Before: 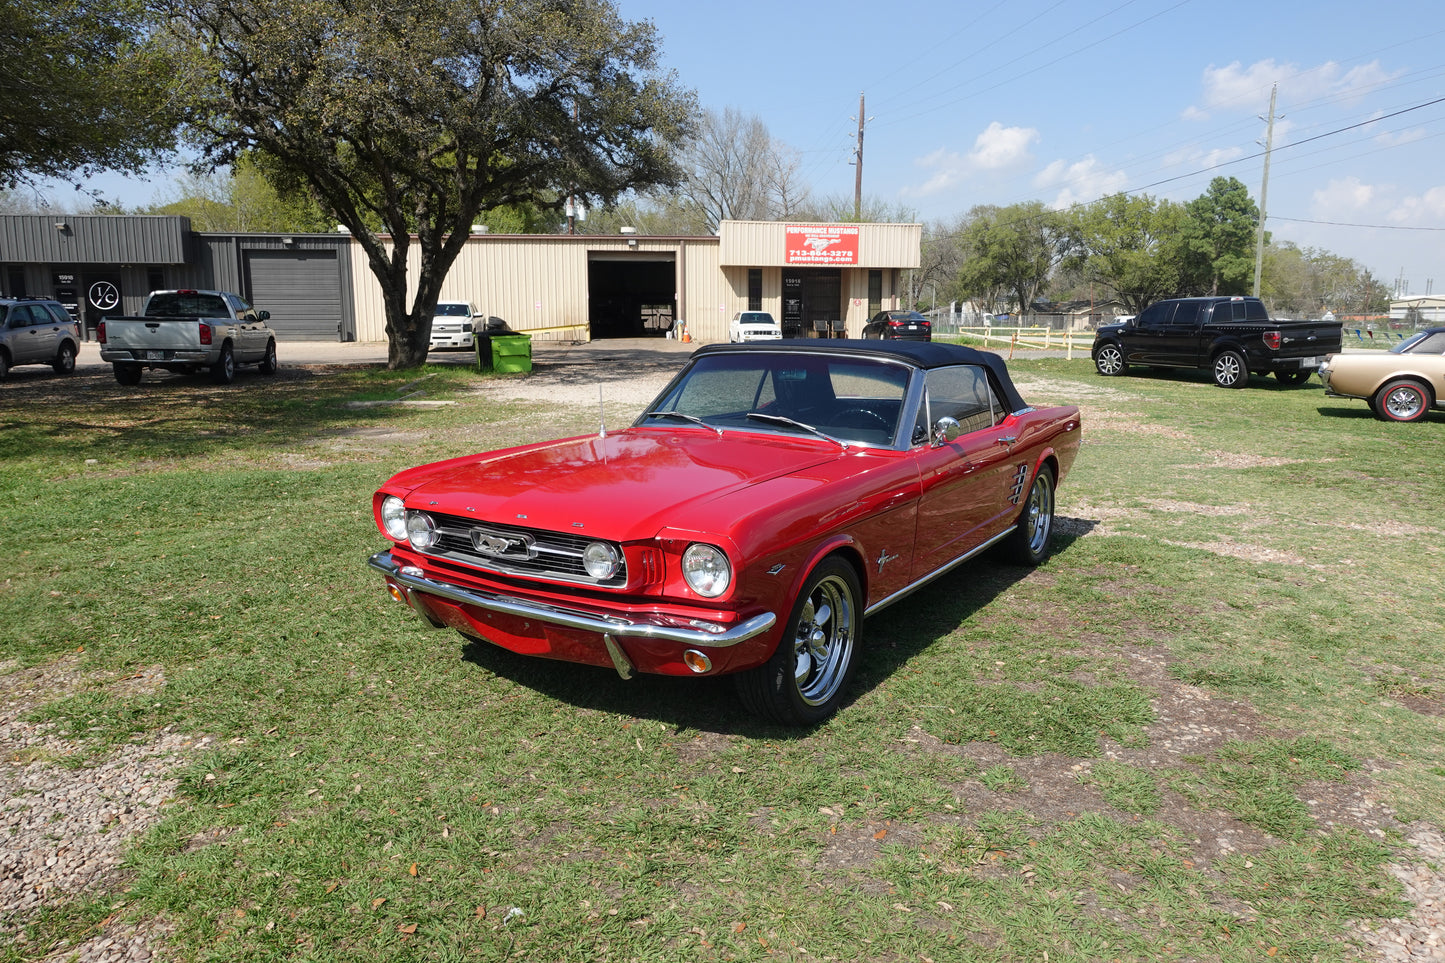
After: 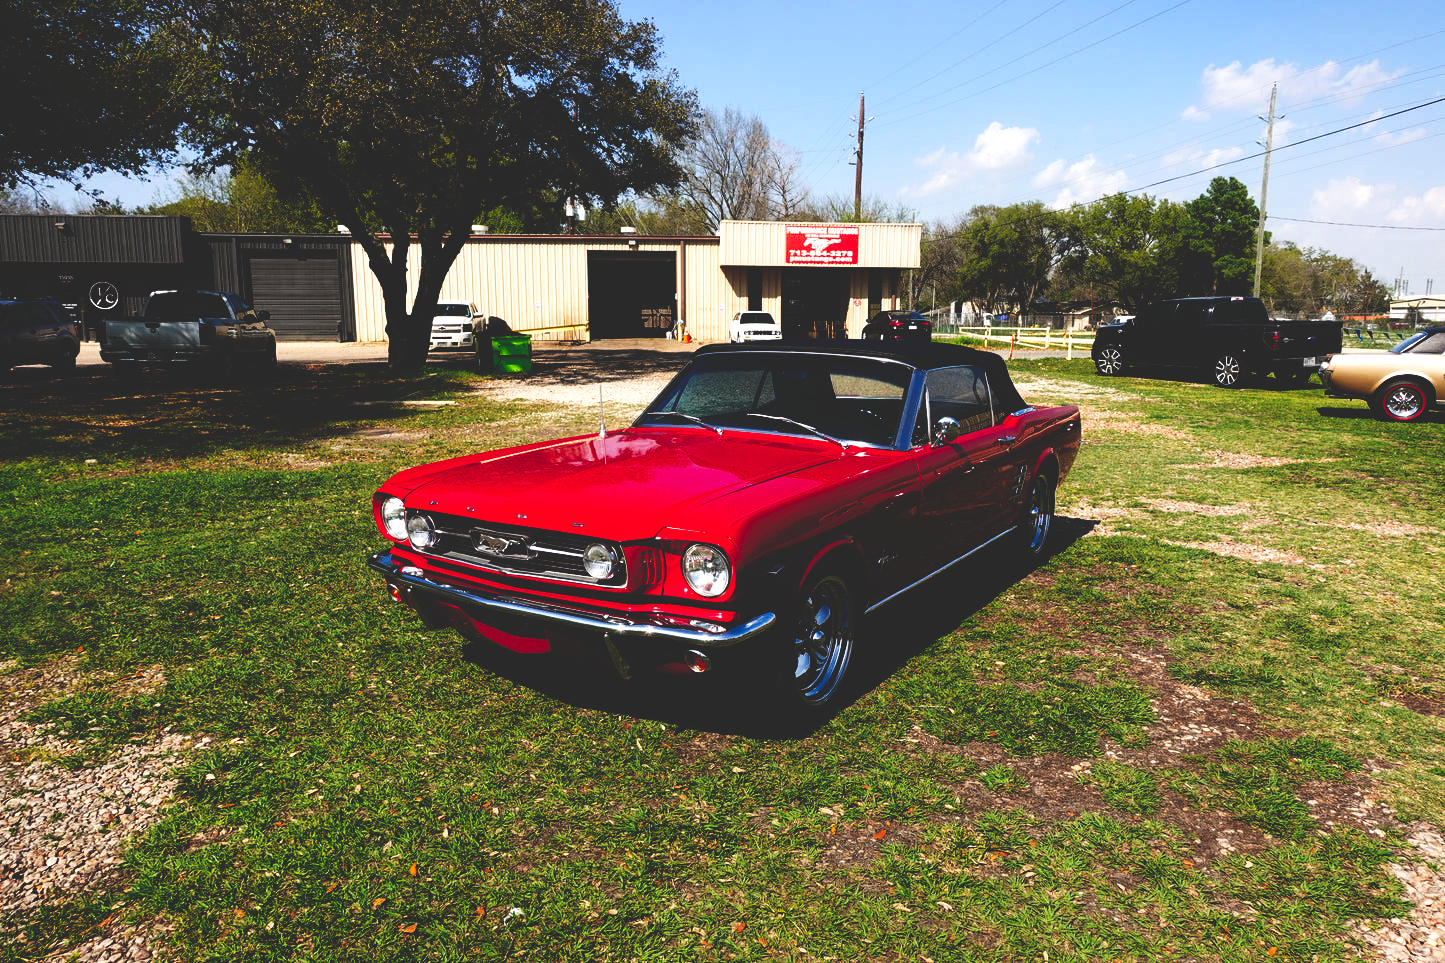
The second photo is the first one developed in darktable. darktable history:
color balance: lift [1, 0.998, 1.001, 1.002], gamma [1, 1.02, 1, 0.98], gain [1, 1.02, 1.003, 0.98]
tone curve: curves: ch0 [(0, 0) (0.003, 0.003) (0.011, 0.012) (0.025, 0.024) (0.044, 0.039) (0.069, 0.052) (0.1, 0.072) (0.136, 0.097) (0.177, 0.128) (0.224, 0.168) (0.277, 0.217) (0.335, 0.276) (0.399, 0.345) (0.468, 0.429) (0.543, 0.524) (0.623, 0.628) (0.709, 0.732) (0.801, 0.829) (0.898, 0.919) (1, 1)], preserve colors none
base curve: curves: ch0 [(0, 0.036) (0.083, 0.04) (0.804, 1)], preserve colors none
